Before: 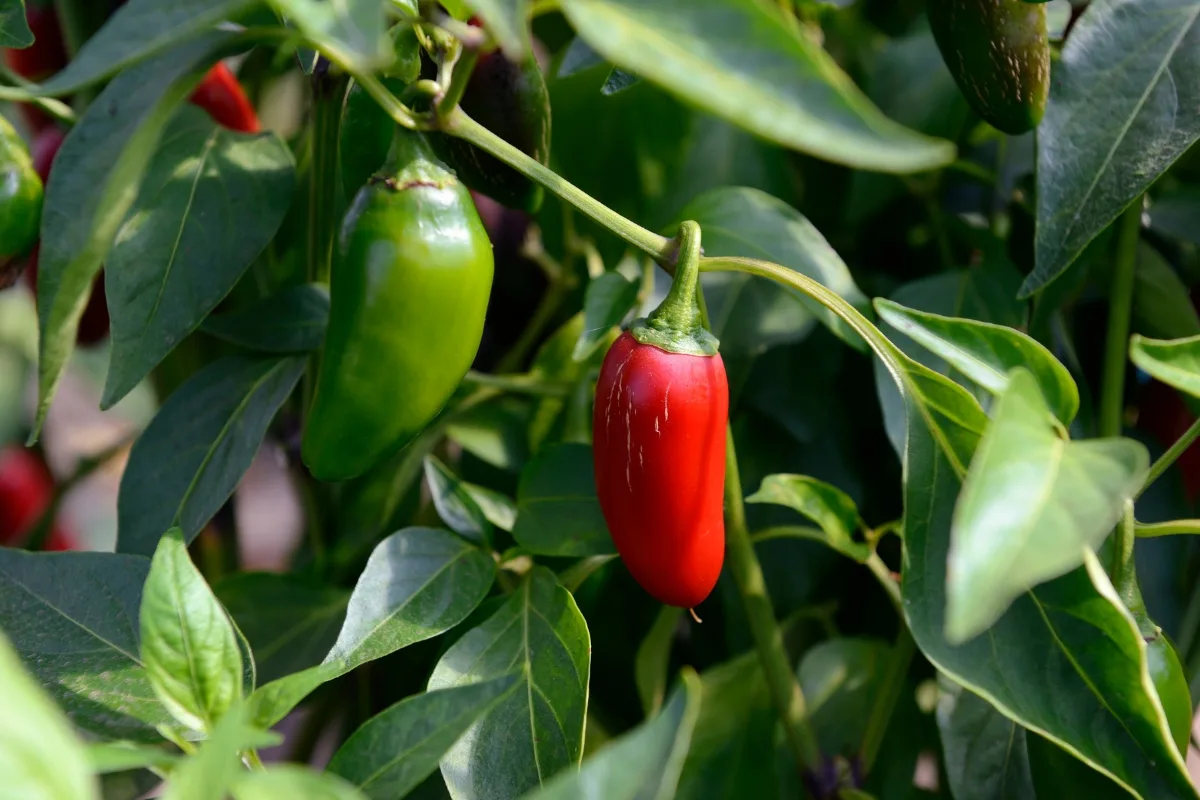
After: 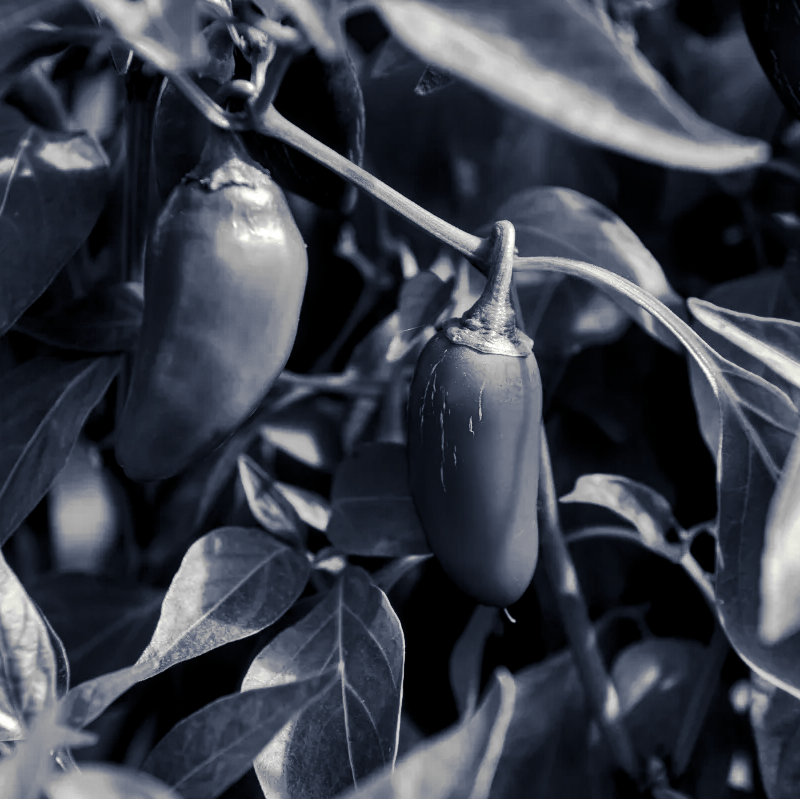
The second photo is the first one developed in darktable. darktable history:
tone equalizer: on, module defaults
local contrast: detail 130%
crop and rotate: left 15.546%, right 17.787%
monochrome: on, module defaults
contrast brightness saturation: brightness -0.25, saturation 0.2
shadows and highlights: soften with gaussian
split-toning: shadows › hue 230.4°
